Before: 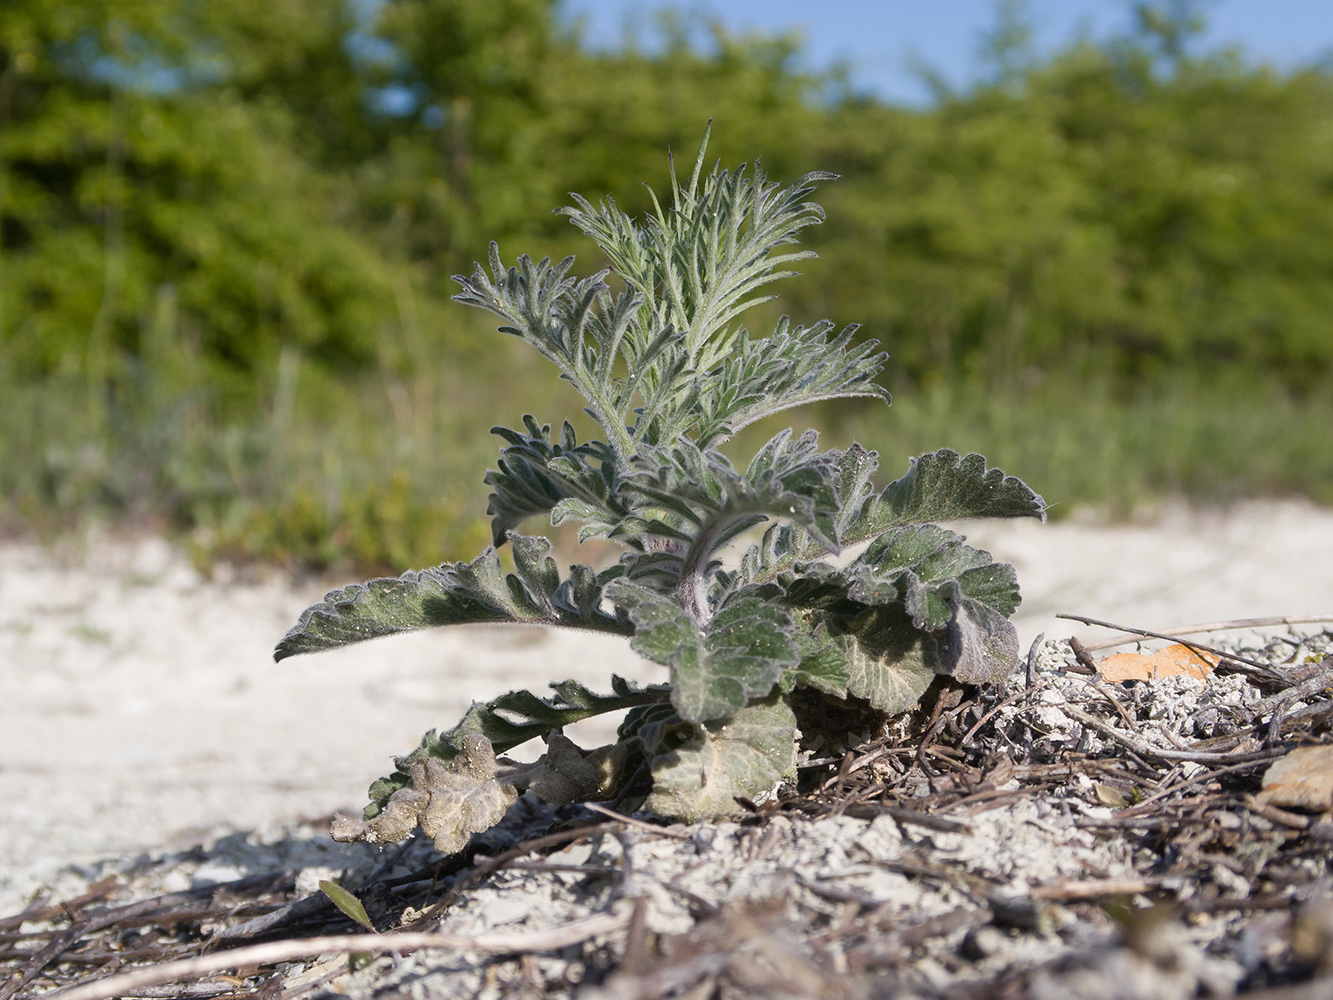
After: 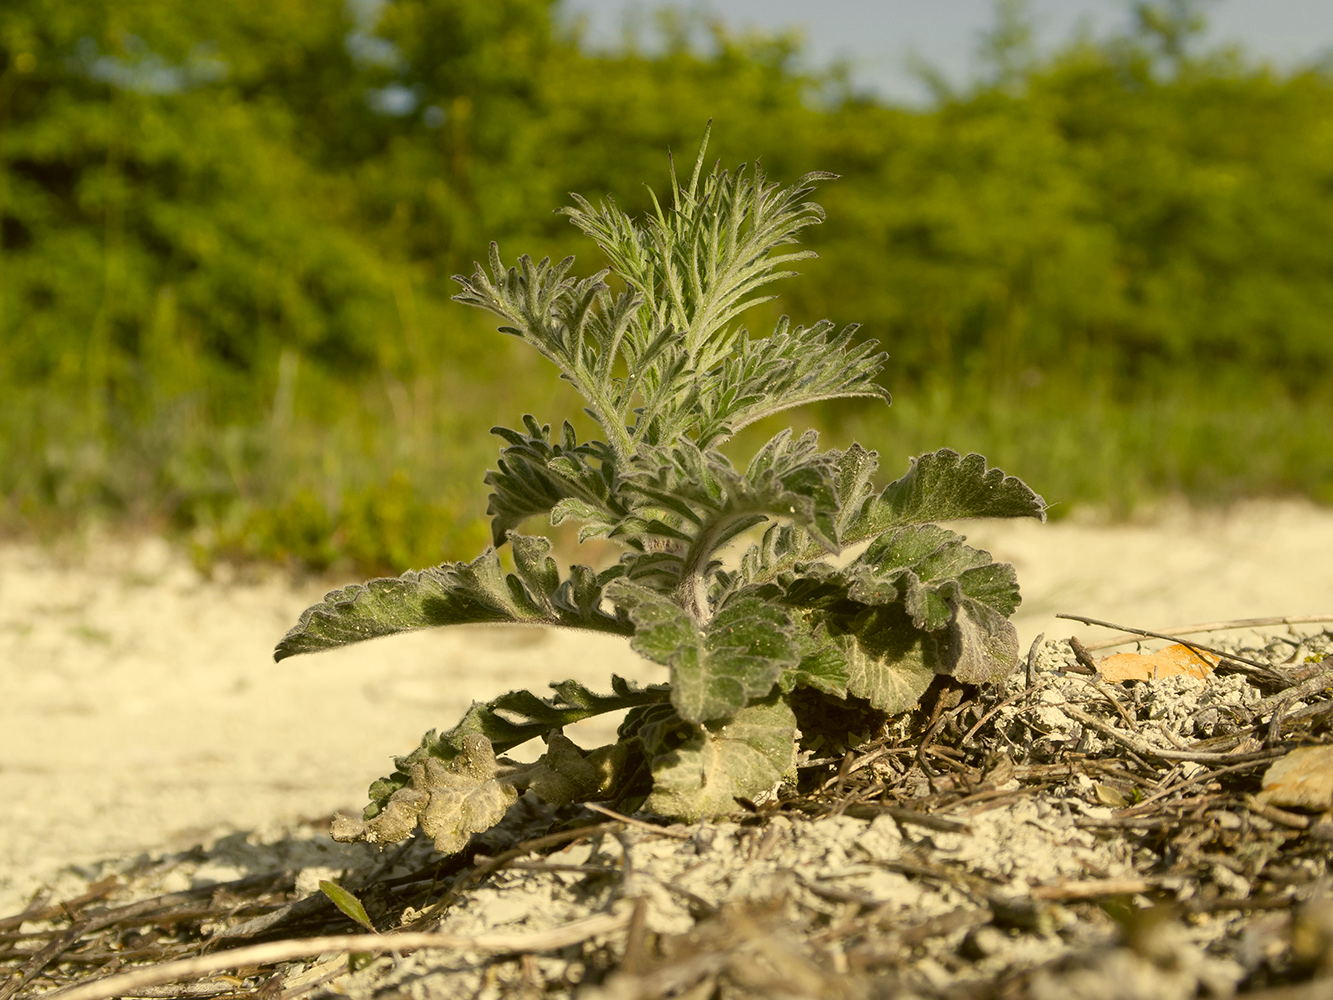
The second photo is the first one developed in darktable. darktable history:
color correction: highlights a* 0.153, highlights b* 29.51, shadows a* -0.287, shadows b* 21.03
